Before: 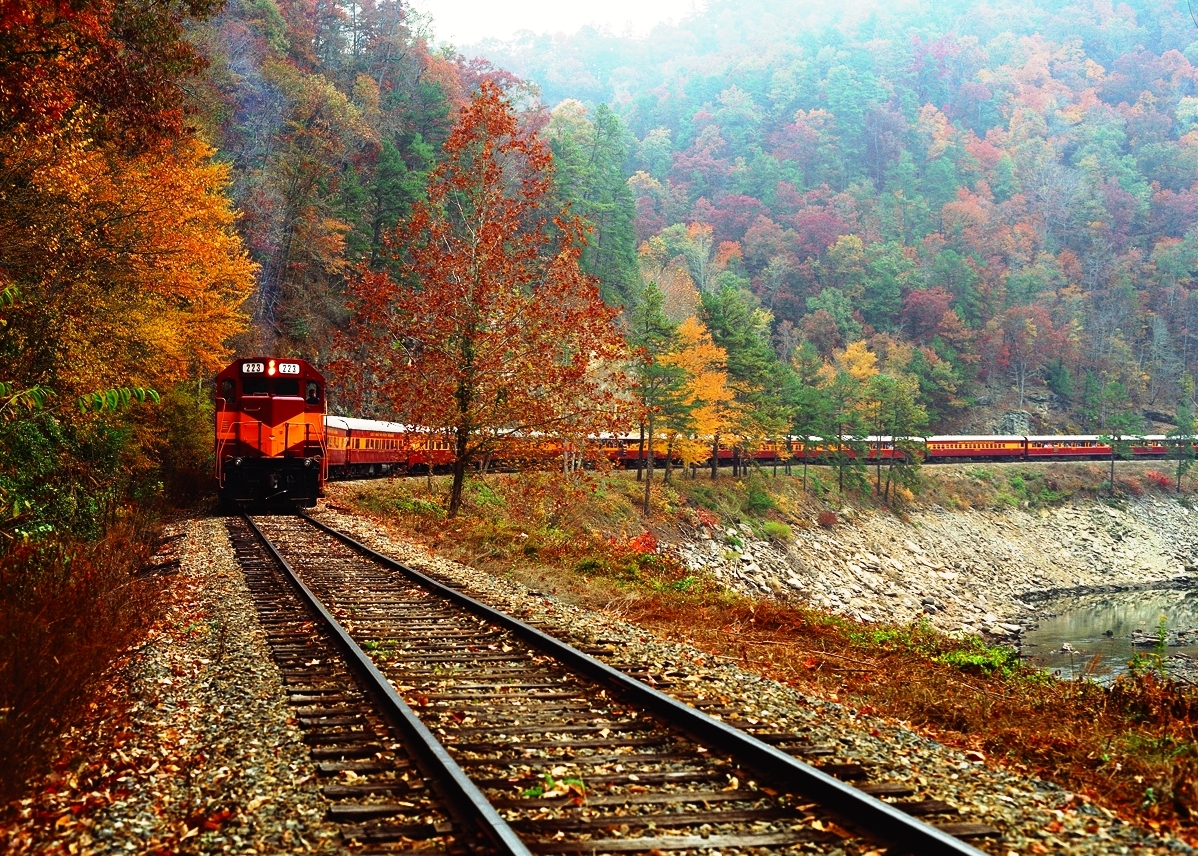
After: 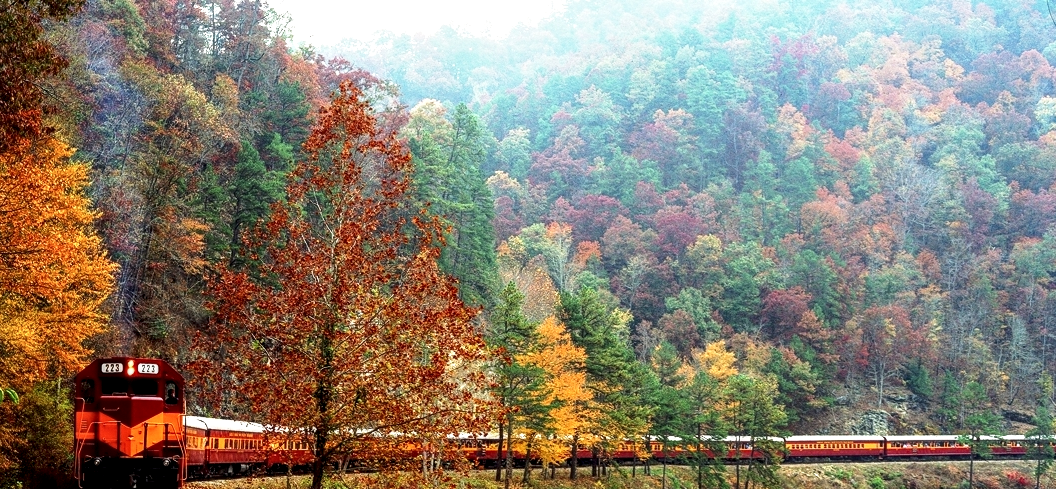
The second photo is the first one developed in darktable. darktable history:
crop and rotate: left 11.812%, bottom 42.776%
local contrast: detail 150%
